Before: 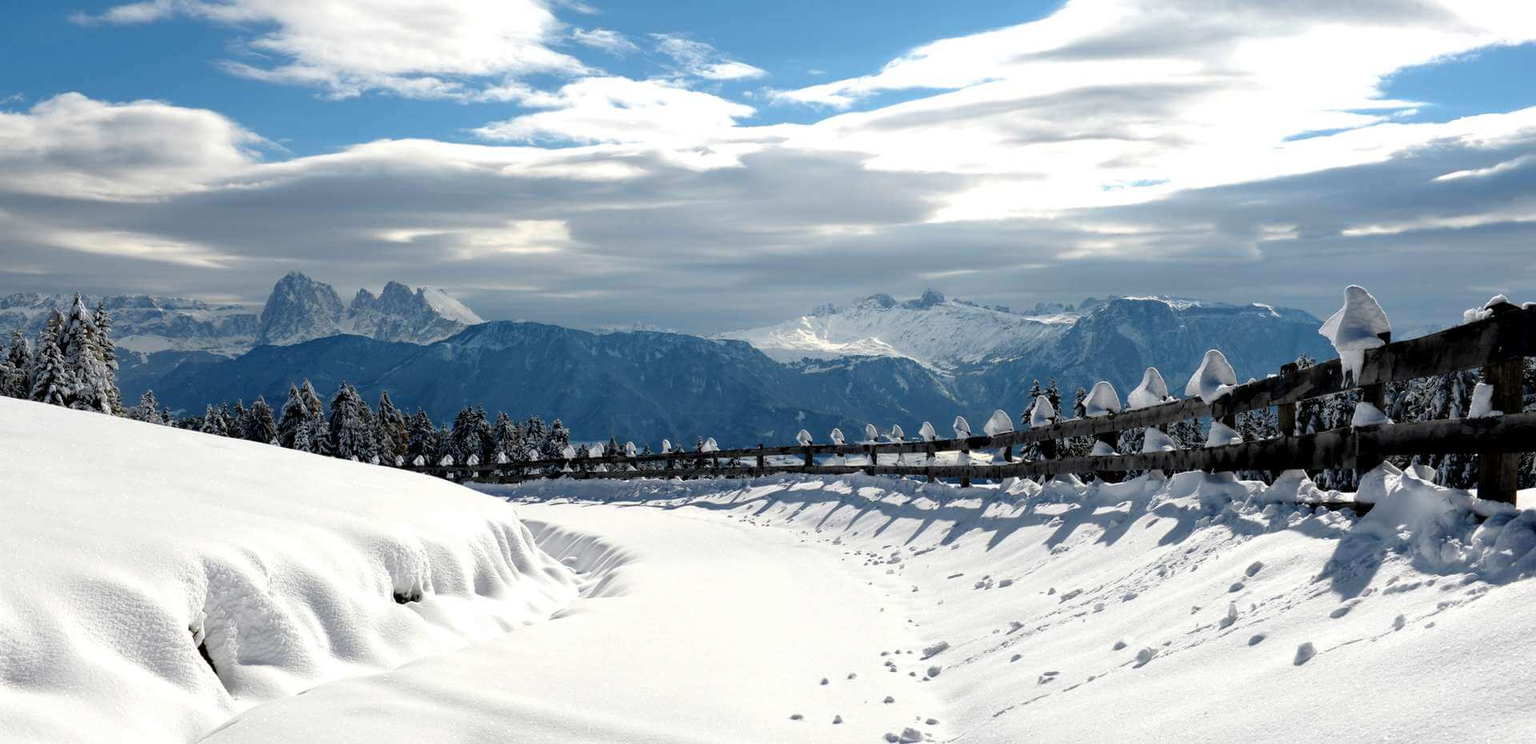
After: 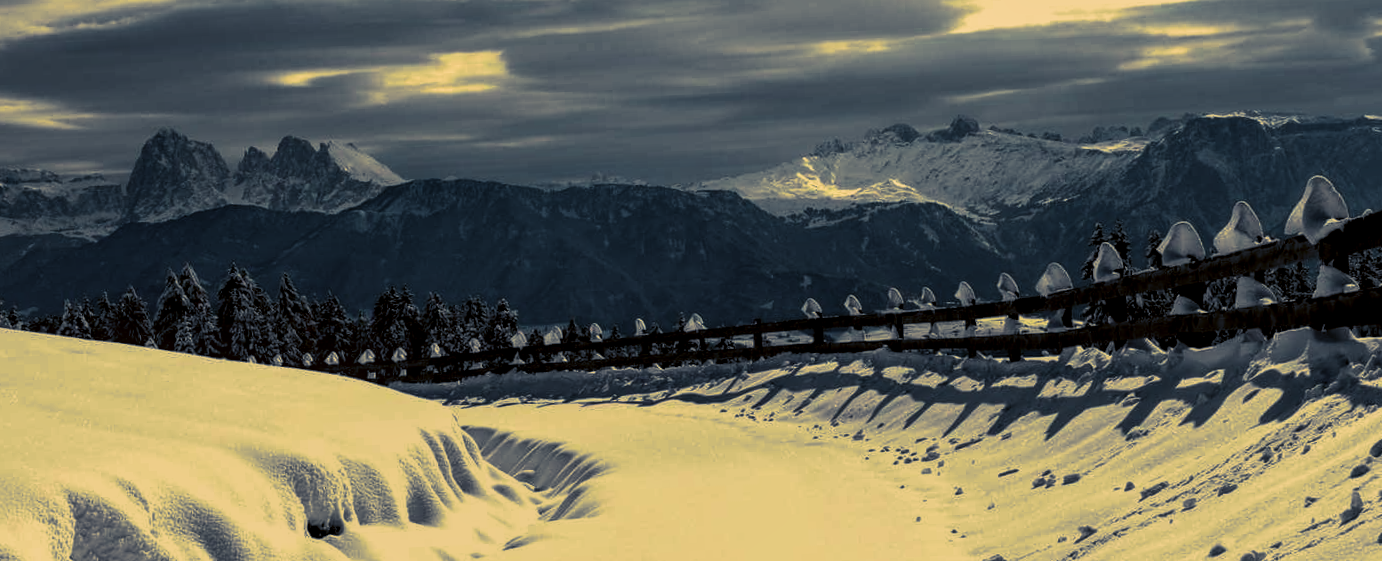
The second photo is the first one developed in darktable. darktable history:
color correction: highlights a* 0.162, highlights b* 29.53, shadows a* -0.162, shadows b* 21.09
split-toning: shadows › hue 226.8°, shadows › saturation 0.56, highlights › hue 28.8°, balance -40, compress 0%
local contrast: detail 130%
crop: left 11.123%, top 27.61%, right 18.3%, bottom 17.034%
tone equalizer: -8 EV 0.25 EV, -7 EV 0.417 EV, -6 EV 0.417 EV, -5 EV 0.25 EV, -3 EV -0.25 EV, -2 EV -0.417 EV, -1 EV -0.417 EV, +0 EV -0.25 EV, edges refinement/feathering 500, mask exposure compensation -1.57 EV, preserve details guided filter
rotate and perspective: rotation -2.56°, automatic cropping off
contrast brightness saturation: contrast 0.13, brightness -0.24, saturation 0.14
color balance: lift [1.005, 1.002, 0.998, 0.998], gamma [1, 1.021, 1.02, 0.979], gain [0.923, 1.066, 1.056, 0.934]
